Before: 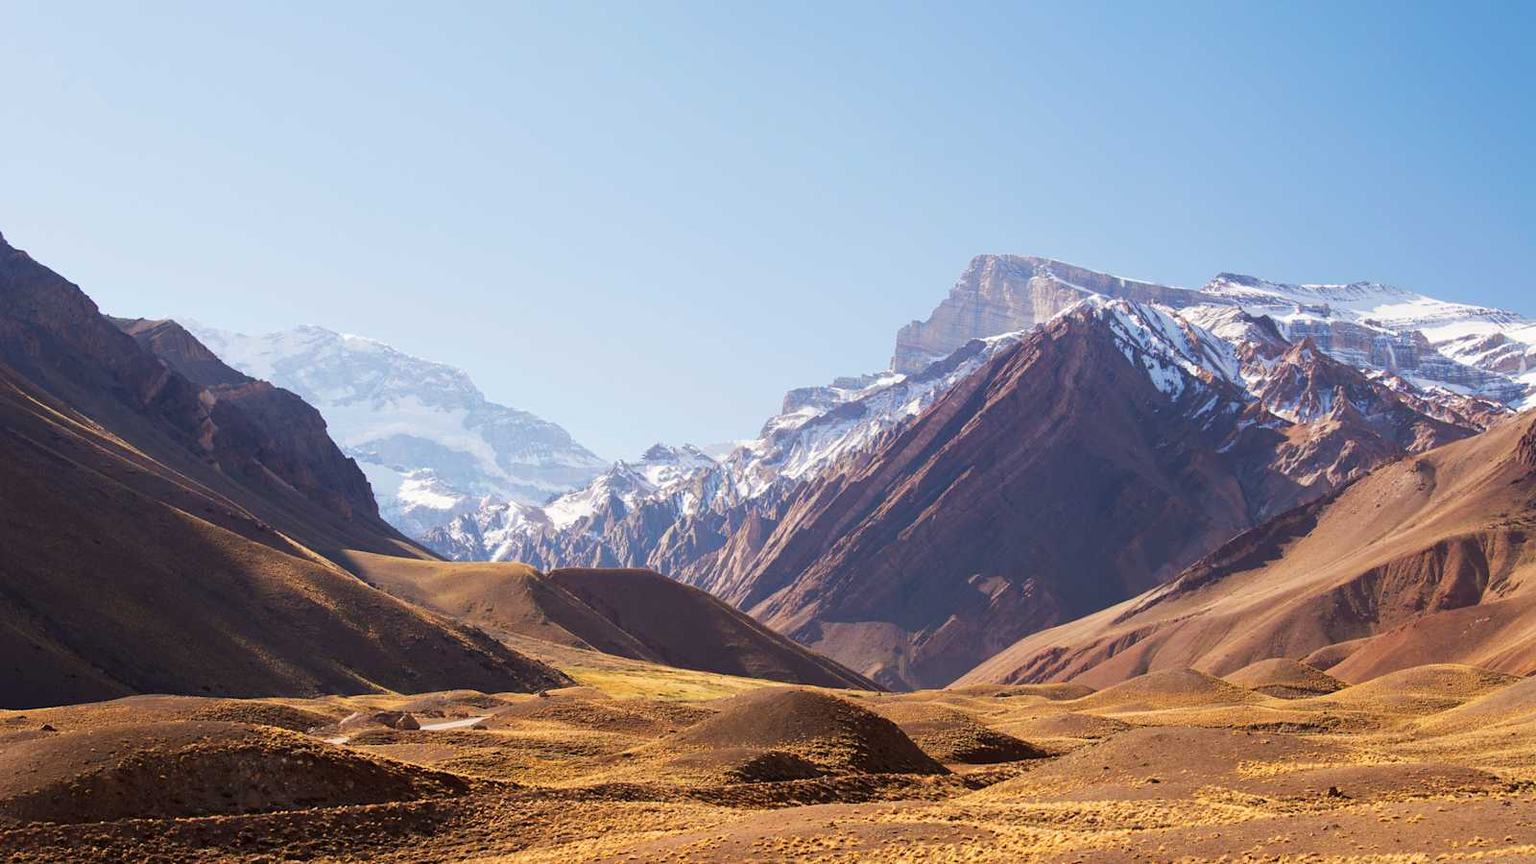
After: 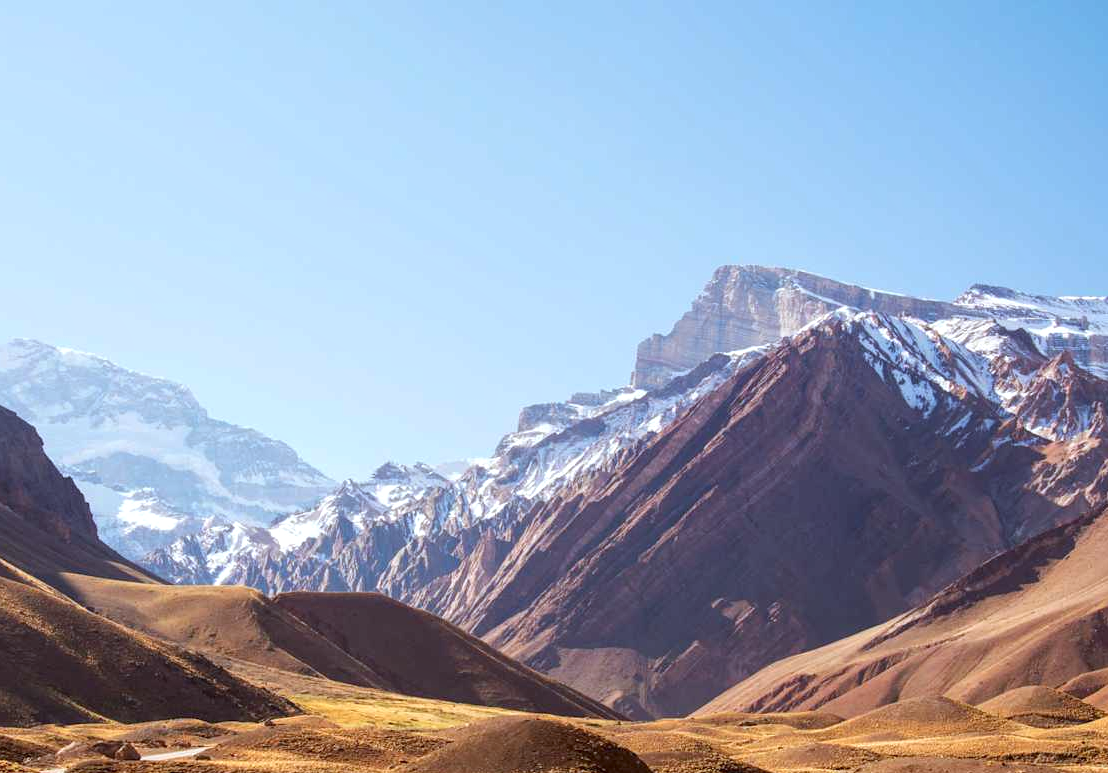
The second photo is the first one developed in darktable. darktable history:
color correction: highlights a* -3.11, highlights b* -6.27, shadows a* 3.05, shadows b* 5.16
levels: levels [0, 0.48, 0.961]
local contrast: on, module defaults
crop: left 18.601%, right 12.114%, bottom 14.026%
